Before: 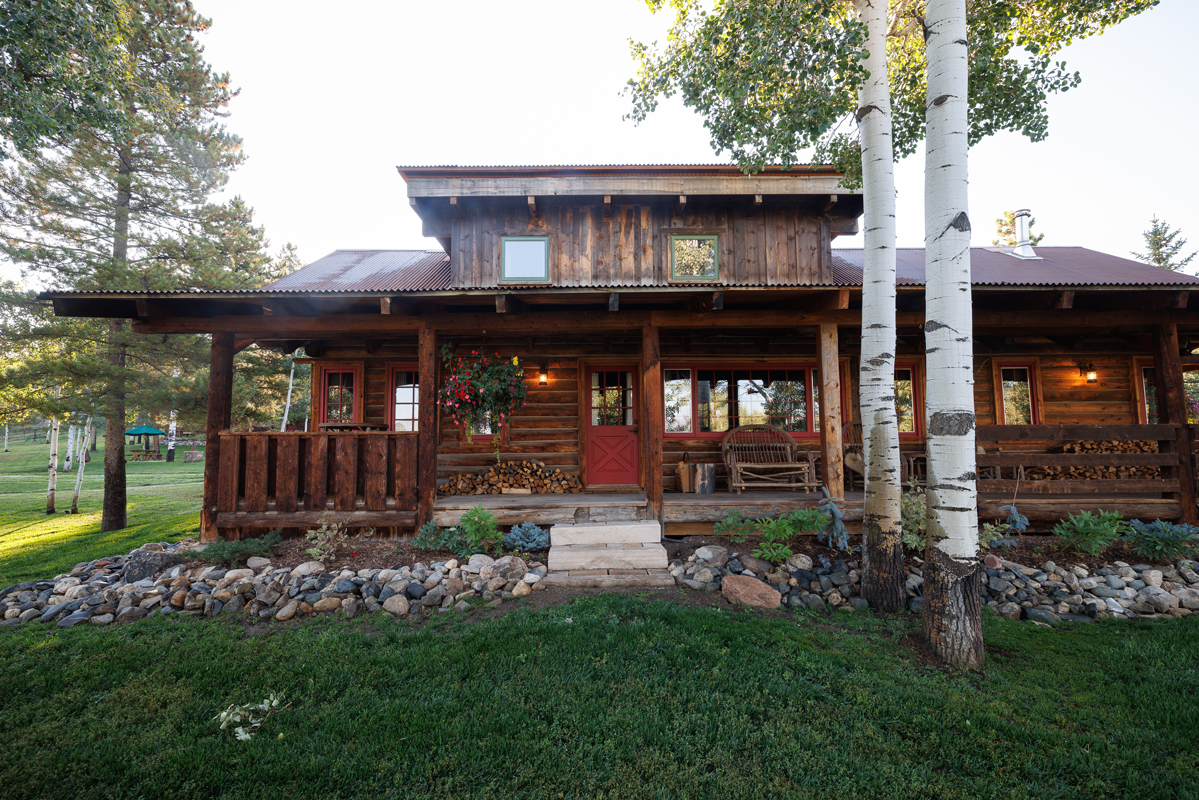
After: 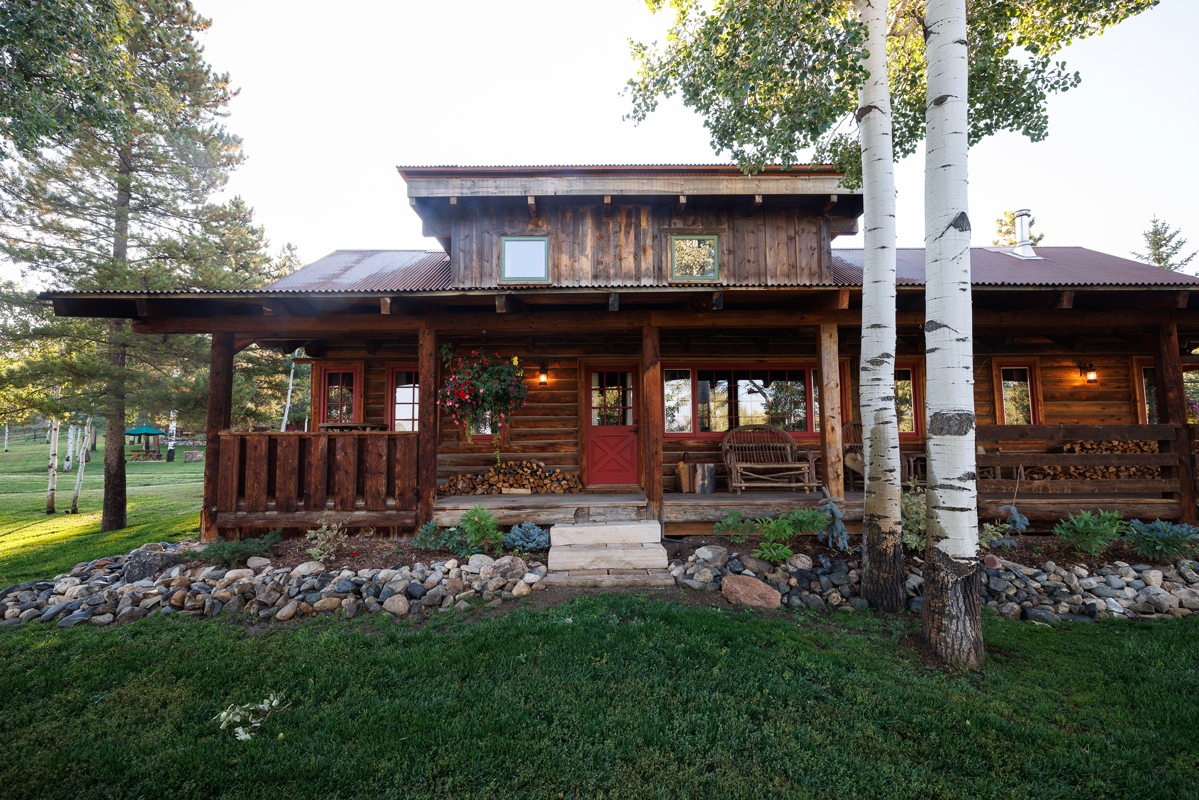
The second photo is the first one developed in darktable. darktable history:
contrast brightness saturation: contrast 0.084, saturation 0.019
